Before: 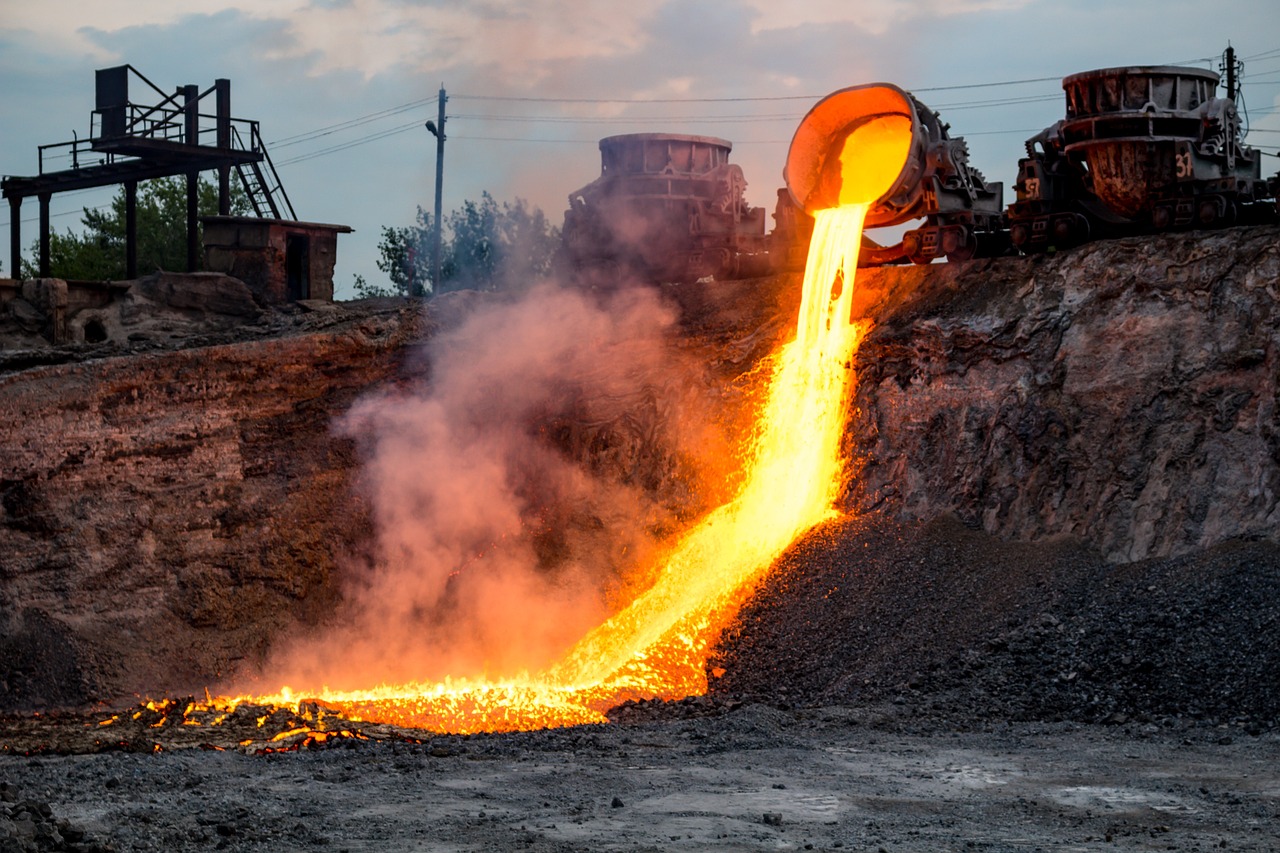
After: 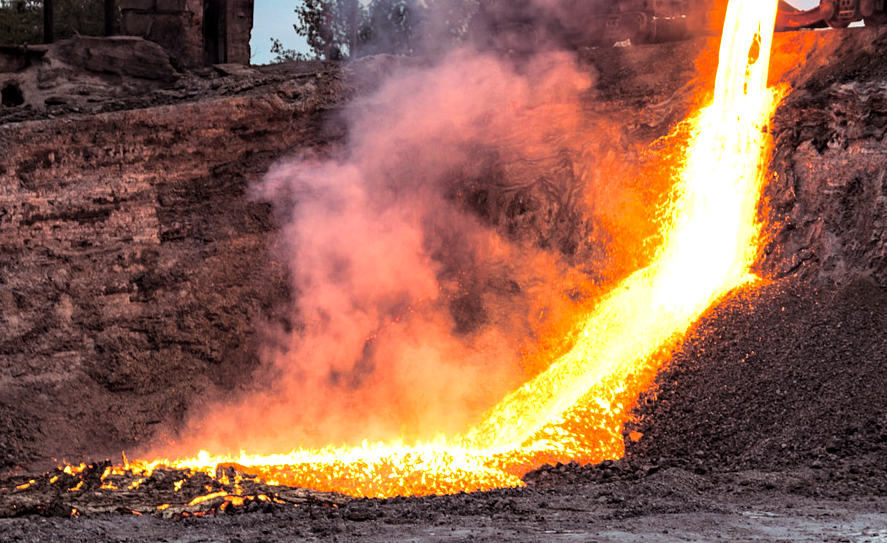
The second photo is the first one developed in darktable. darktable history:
split-toning: shadows › saturation 0.24, highlights › hue 54°, highlights › saturation 0.24
crop: left 6.488%, top 27.668%, right 24.183%, bottom 8.656%
exposure: exposure 0.77 EV, compensate highlight preservation false
haze removal: compatibility mode true, adaptive false
